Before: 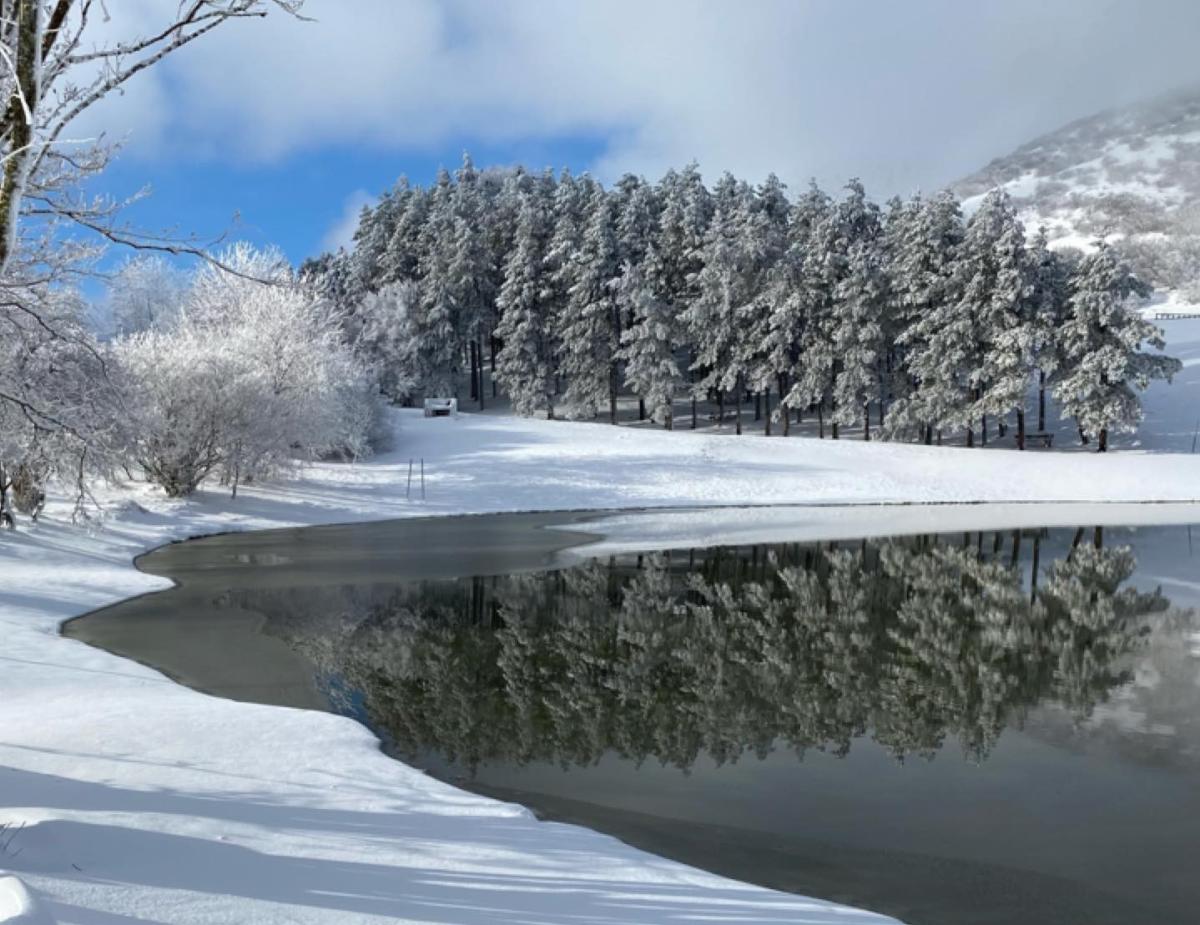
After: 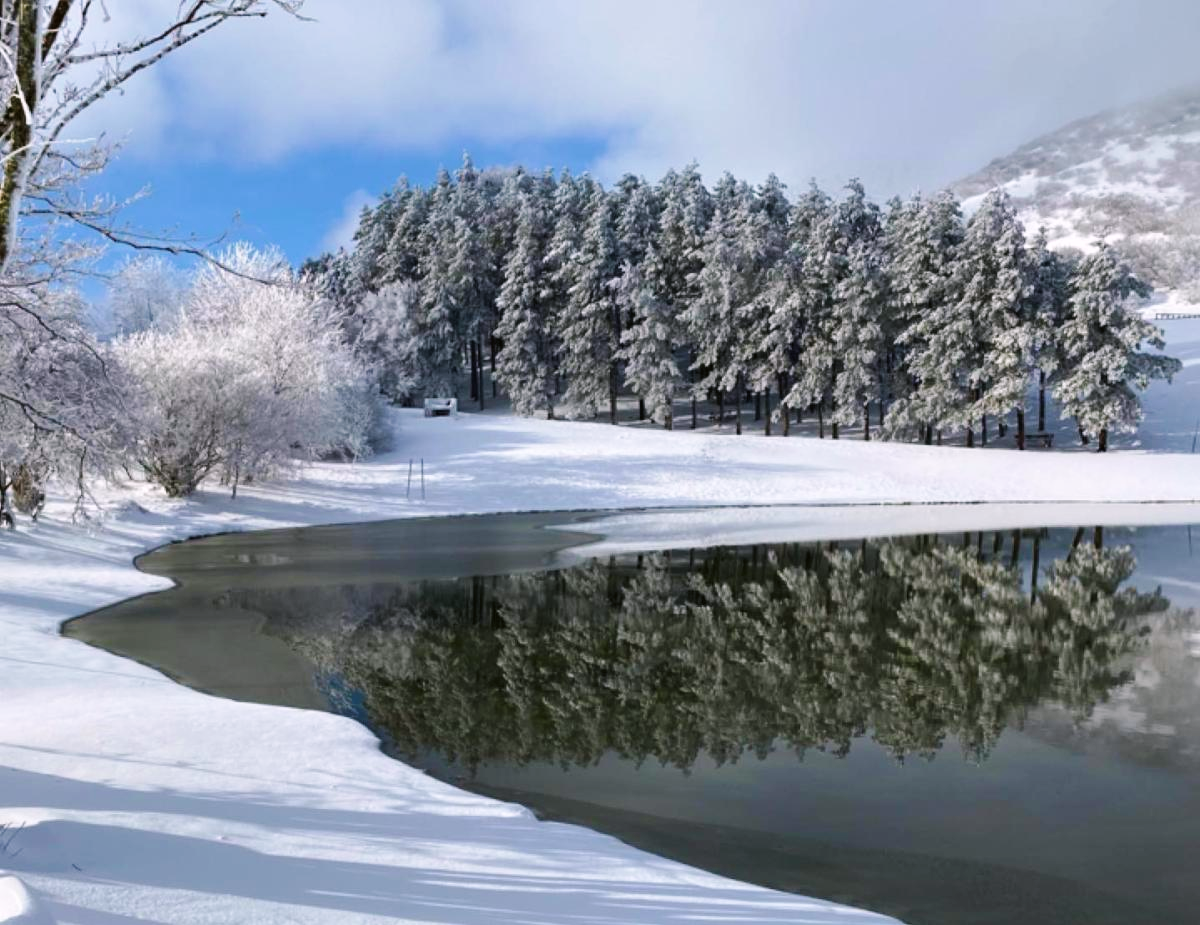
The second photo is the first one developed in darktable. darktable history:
velvia: on, module defaults
color correction: highlights a* 3.03, highlights b* -1.47, shadows a* -0.095, shadows b* 2.55, saturation 0.982
tone curve: curves: ch0 [(0, 0.01) (0.037, 0.032) (0.131, 0.108) (0.275, 0.258) (0.483, 0.512) (0.61, 0.661) (0.696, 0.742) (0.792, 0.834) (0.911, 0.936) (0.997, 0.995)]; ch1 [(0, 0) (0.308, 0.29) (0.425, 0.411) (0.503, 0.502) (0.529, 0.543) (0.683, 0.706) (0.746, 0.77) (1, 1)]; ch2 [(0, 0) (0.225, 0.214) (0.334, 0.339) (0.401, 0.415) (0.485, 0.487) (0.502, 0.502) (0.525, 0.523) (0.545, 0.552) (0.587, 0.61) (0.636, 0.654) (0.711, 0.729) (0.845, 0.855) (0.998, 0.977)], preserve colors none
tone equalizer: on, module defaults
